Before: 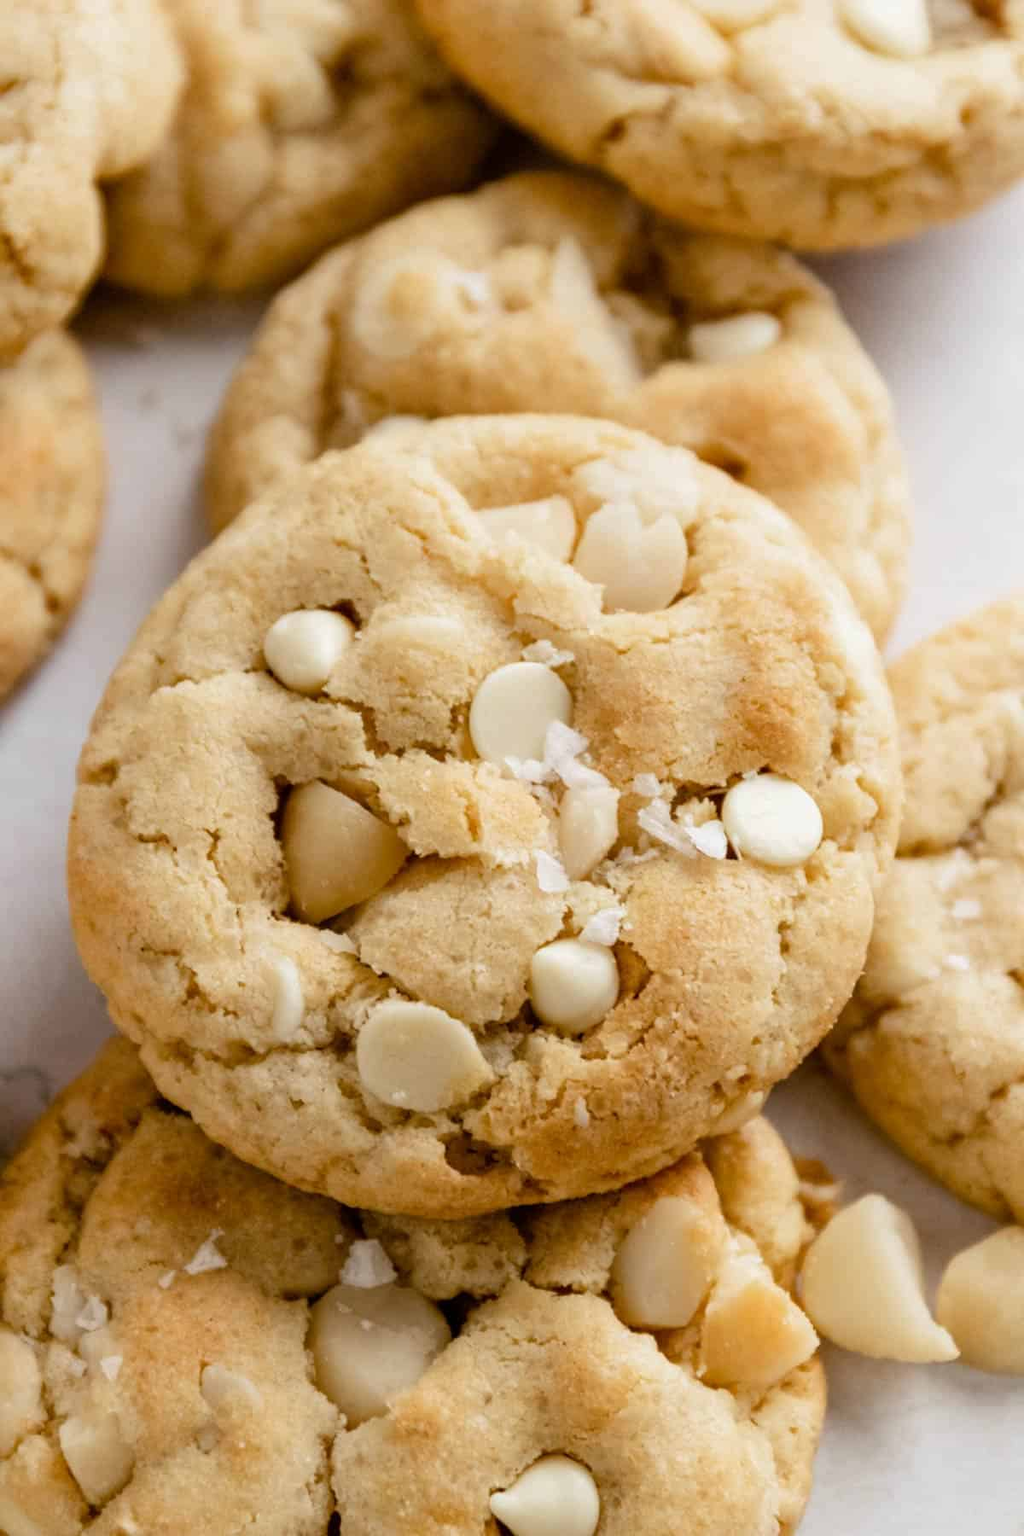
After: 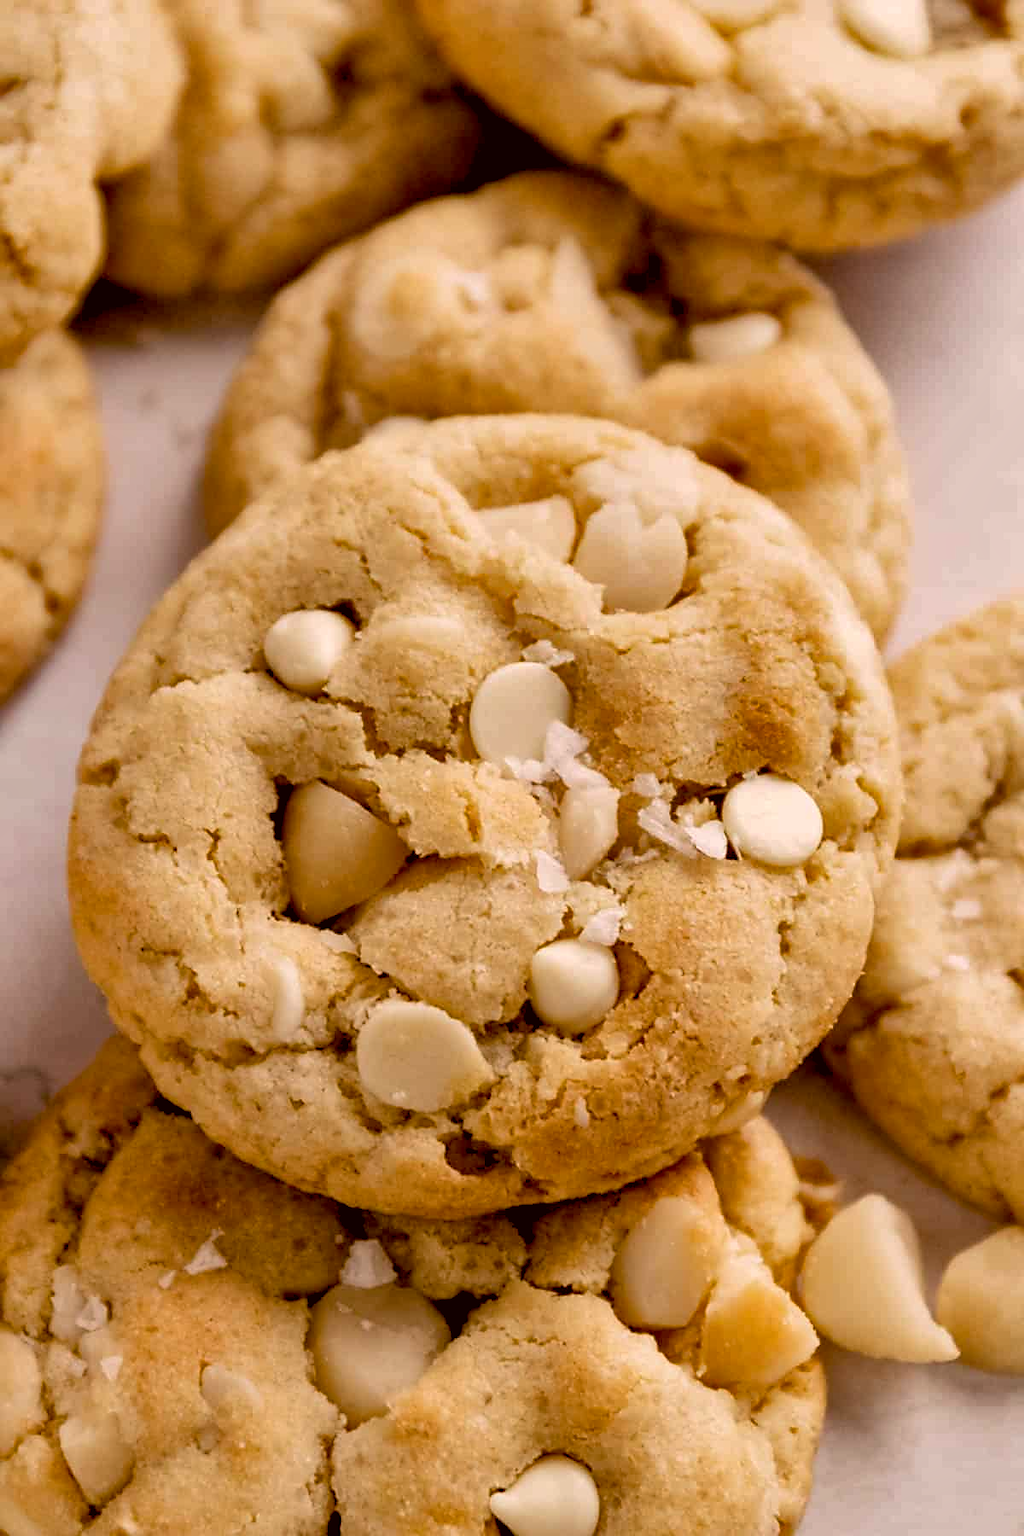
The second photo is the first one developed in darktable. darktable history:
color balance rgb: global offset › luminance -1.437%, linear chroma grading › global chroma 8.625%, perceptual saturation grading › global saturation 0.292%, global vibrance 20%
sharpen: radius 1.822, amount 0.416, threshold 1.19
shadows and highlights: shadows 39.82, highlights -55.94, highlights color adjustment 73.86%, low approximation 0.01, soften with gaussian
color correction: highlights a* 10.22, highlights b* 9.78, shadows a* 8.62, shadows b* 8.1, saturation 0.816
